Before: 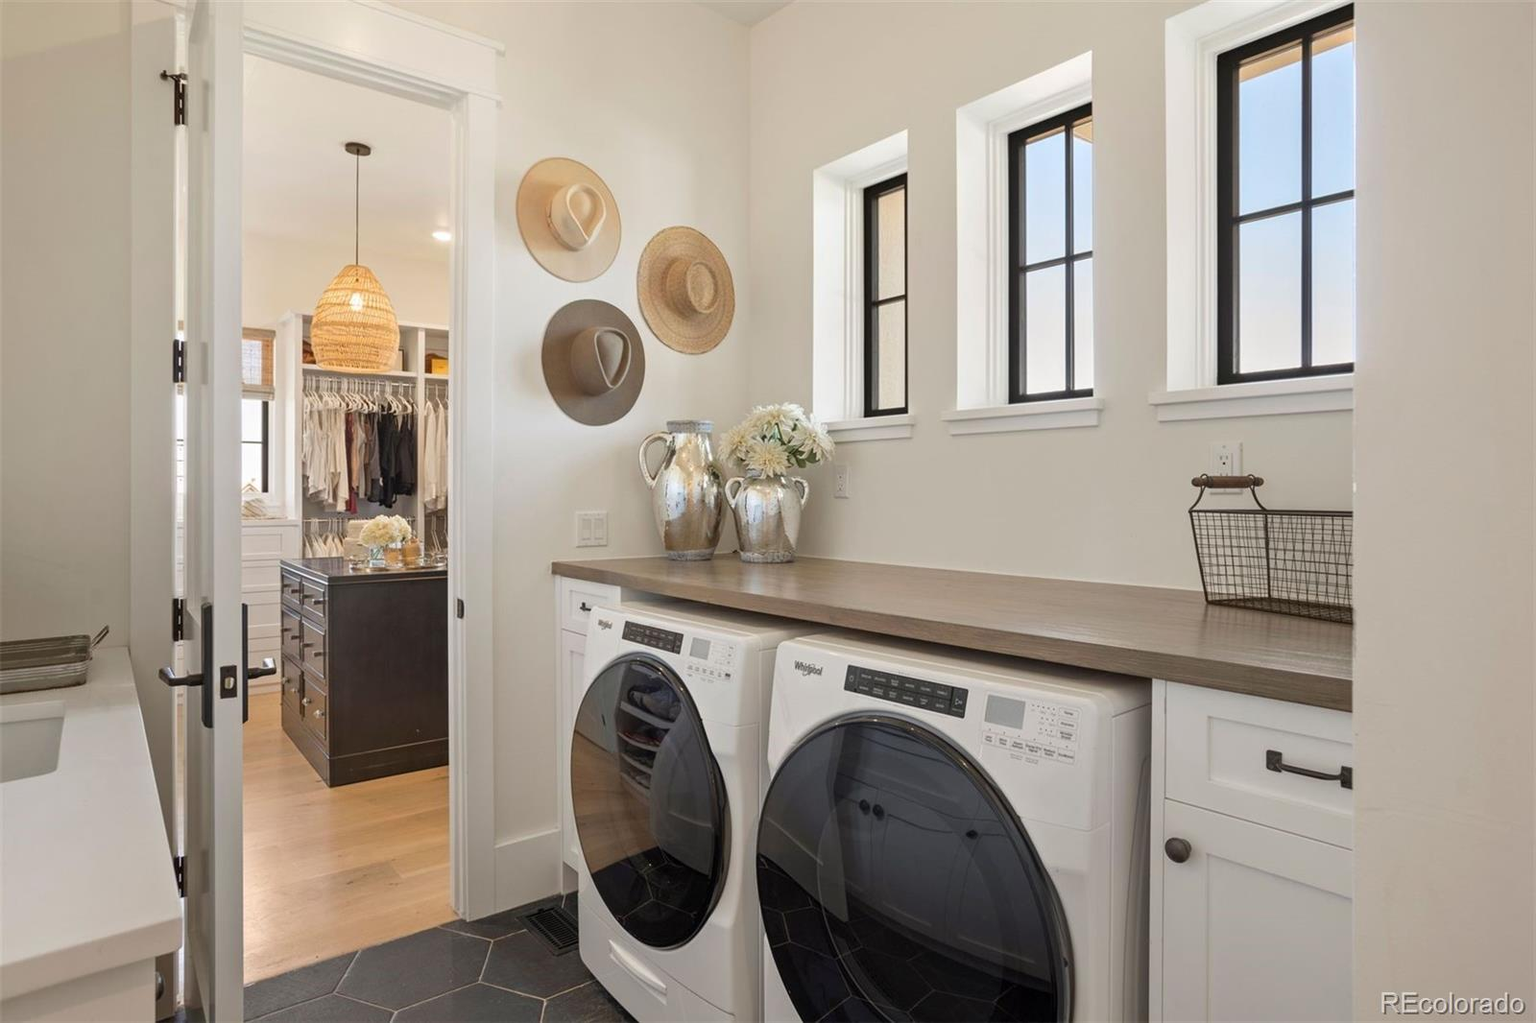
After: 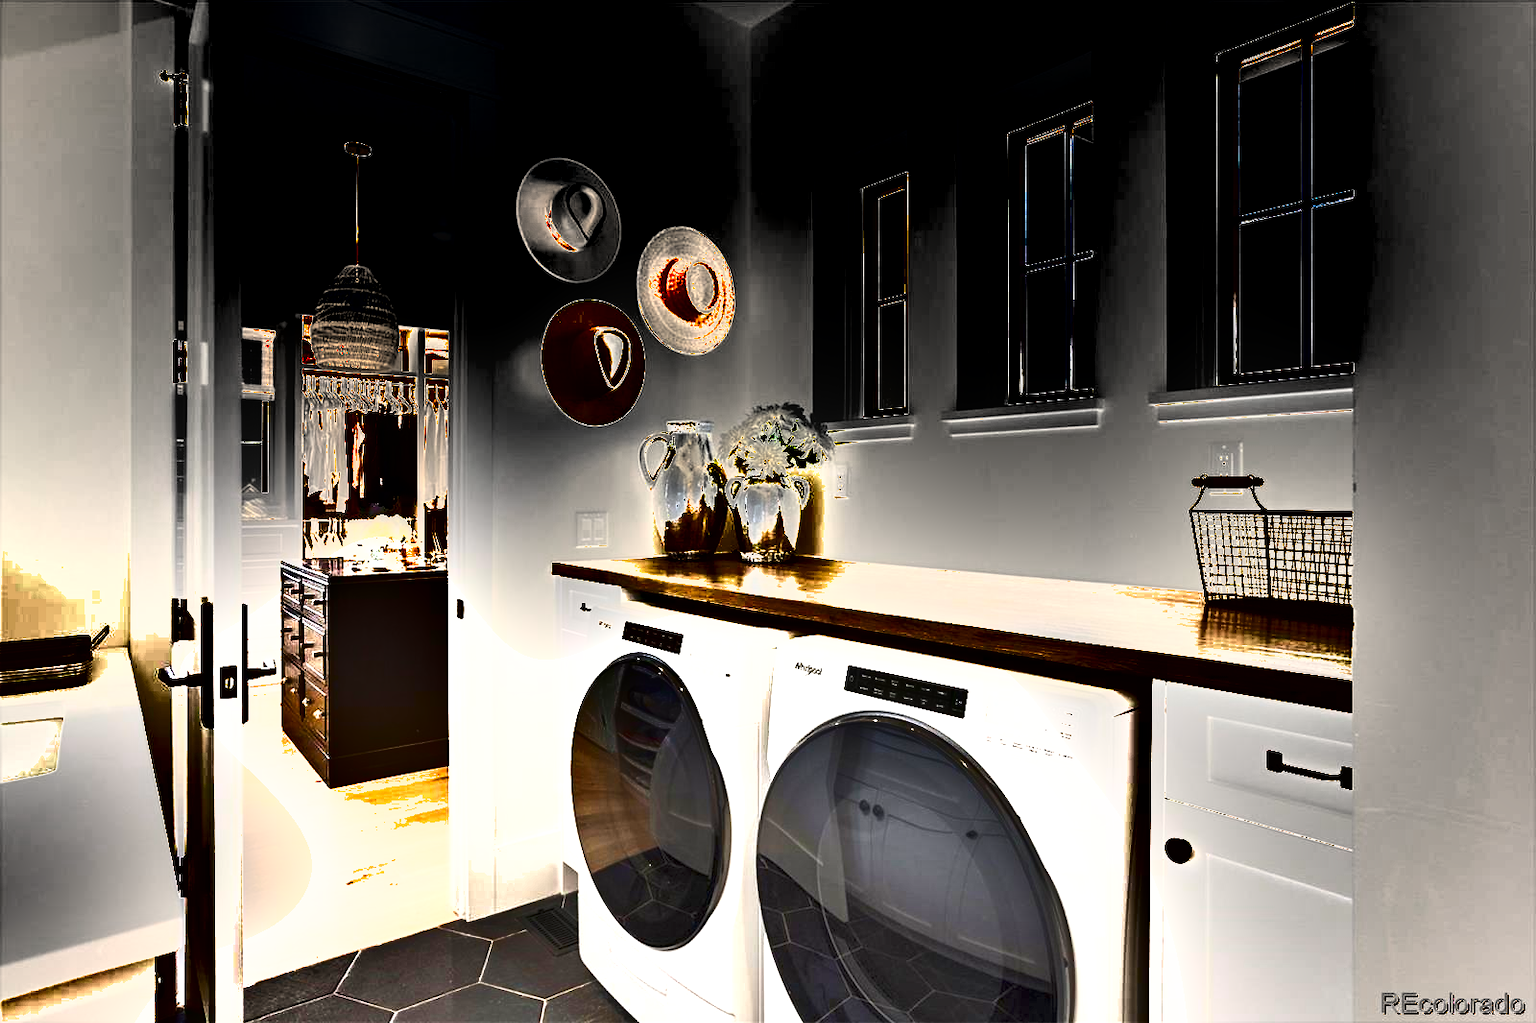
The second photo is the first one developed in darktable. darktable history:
exposure: exposure 2 EV, compensate highlight preservation false
shadows and highlights: shadows 20.77, highlights -81.38, soften with gaussian
